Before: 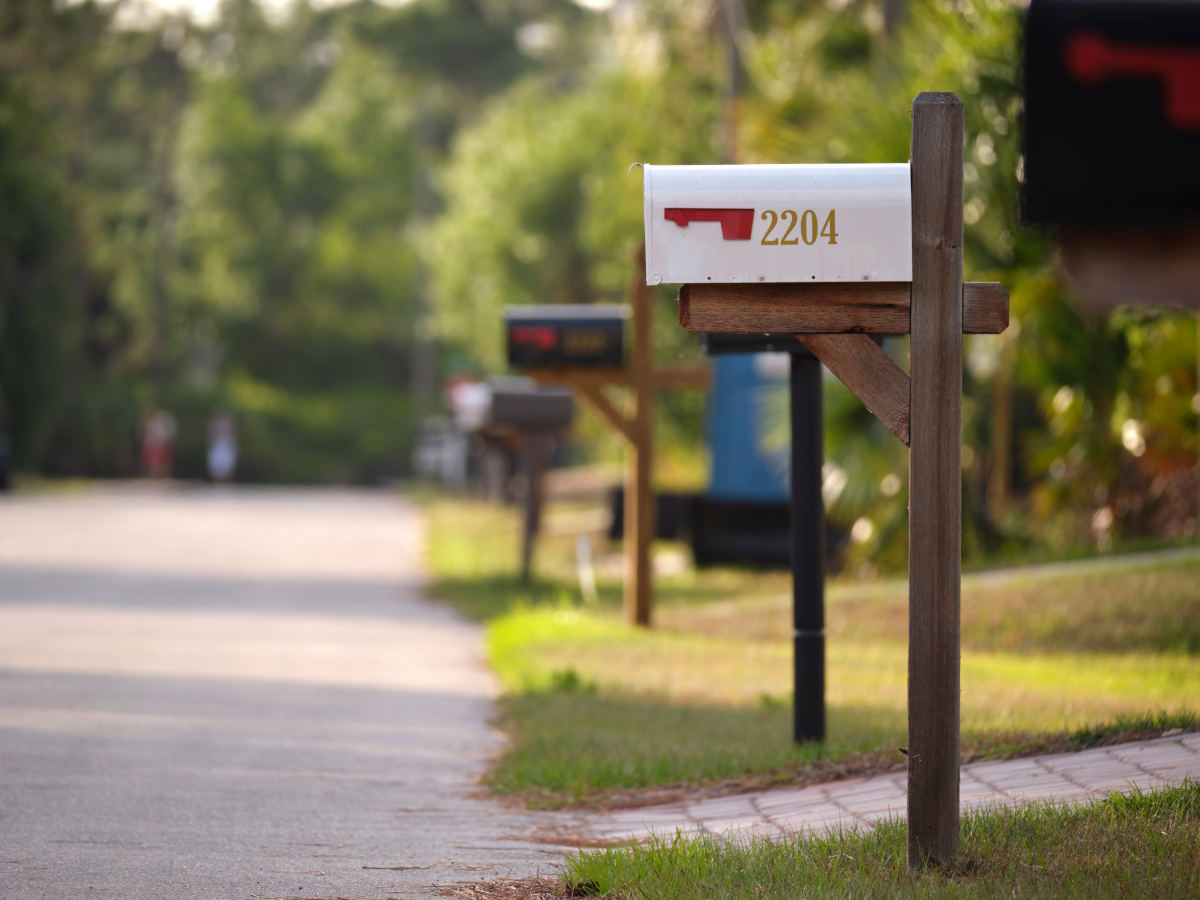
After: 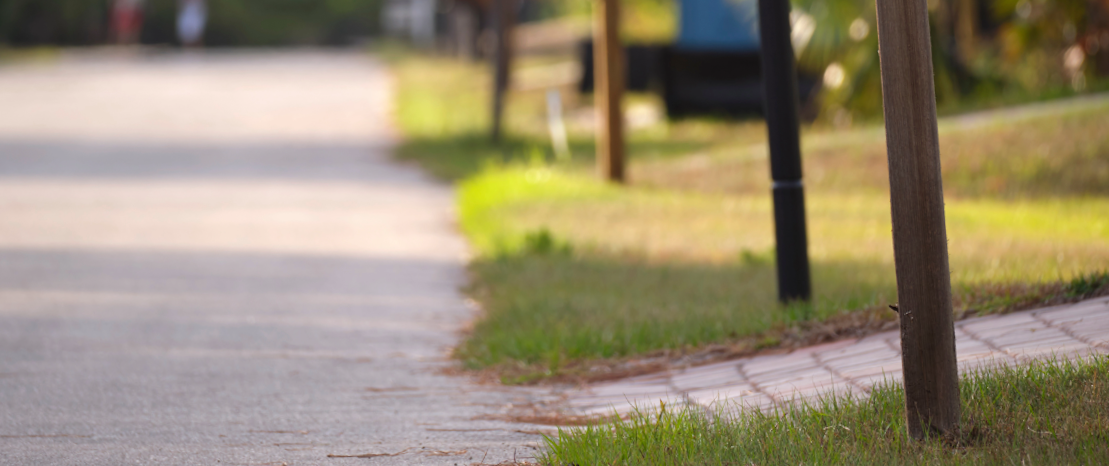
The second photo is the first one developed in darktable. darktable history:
rotate and perspective: rotation -1.68°, lens shift (vertical) -0.146, crop left 0.049, crop right 0.912, crop top 0.032, crop bottom 0.96
crop and rotate: top 46.237%
exposure: compensate highlight preservation false
